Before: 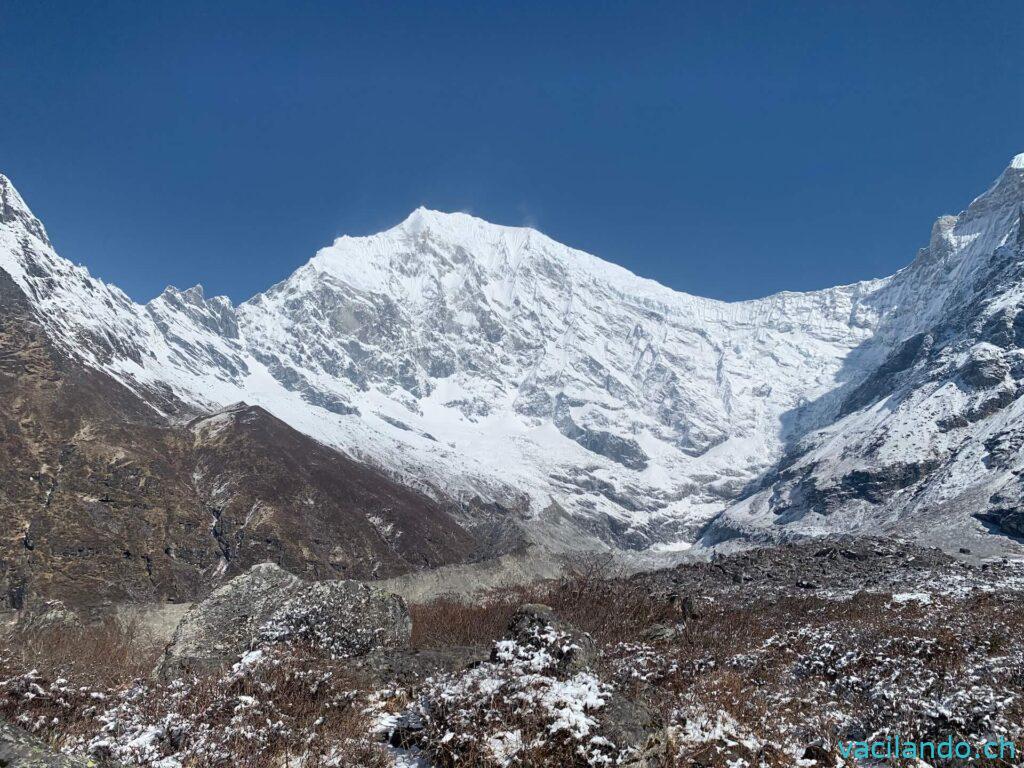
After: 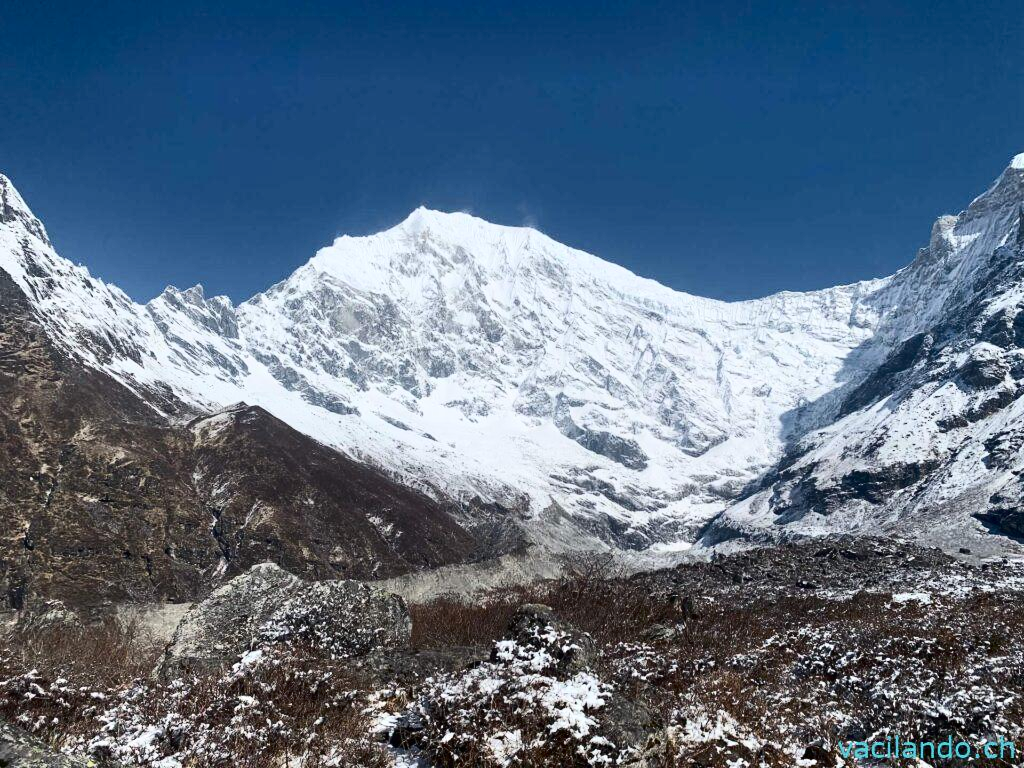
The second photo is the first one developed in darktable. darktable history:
contrast brightness saturation: contrast 0.28
